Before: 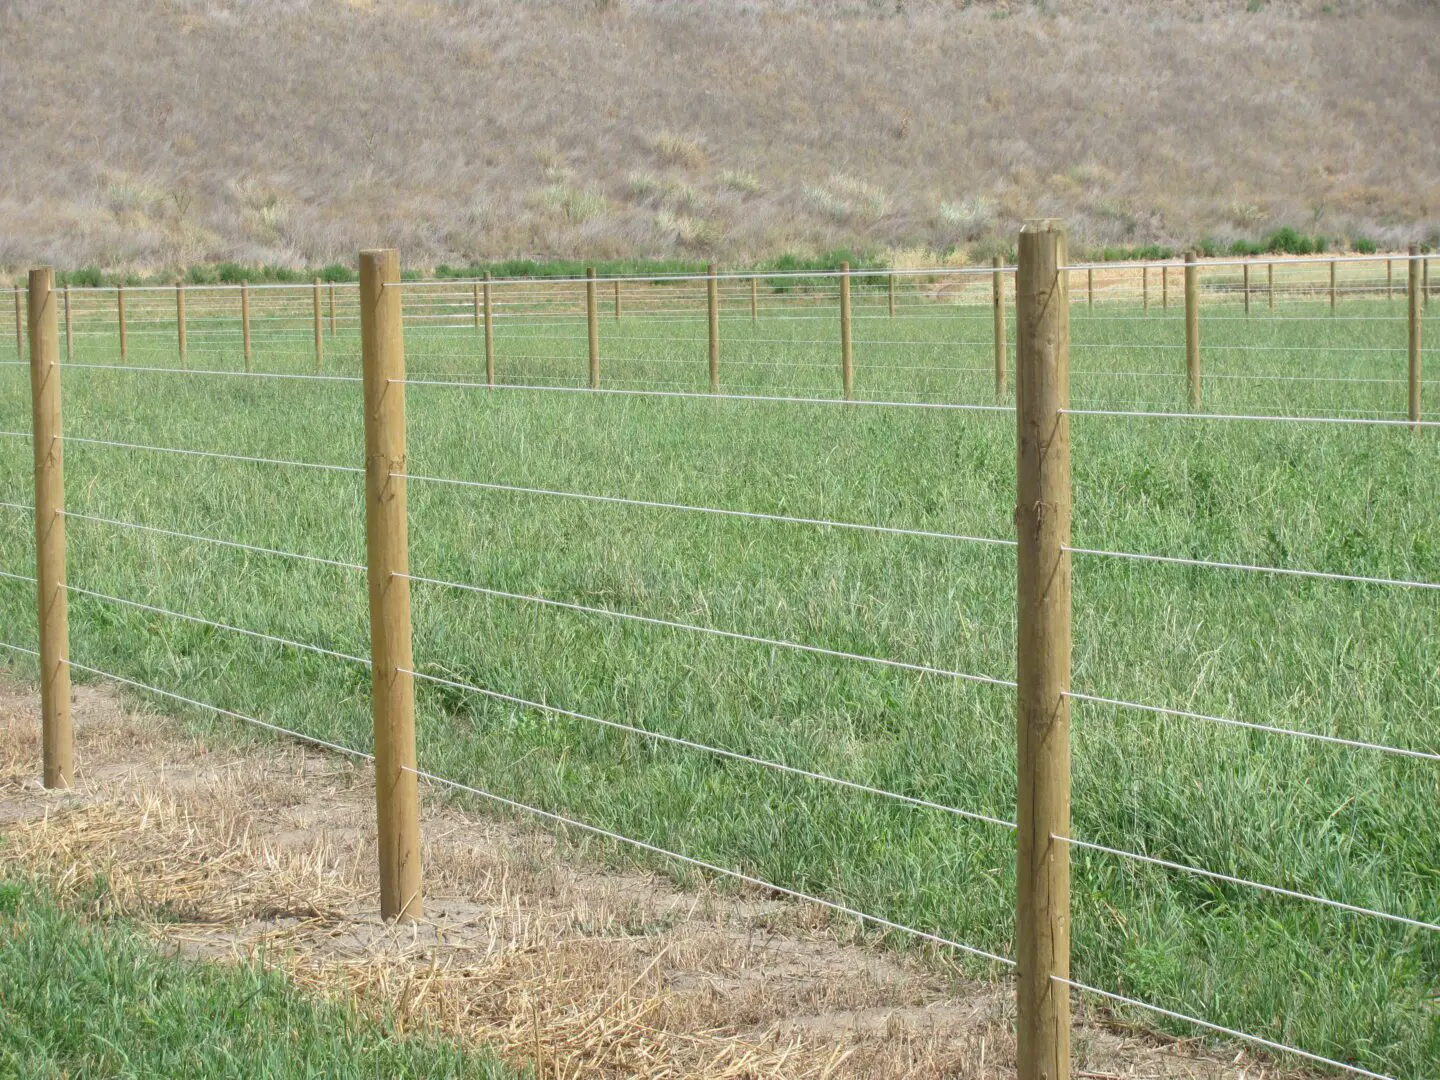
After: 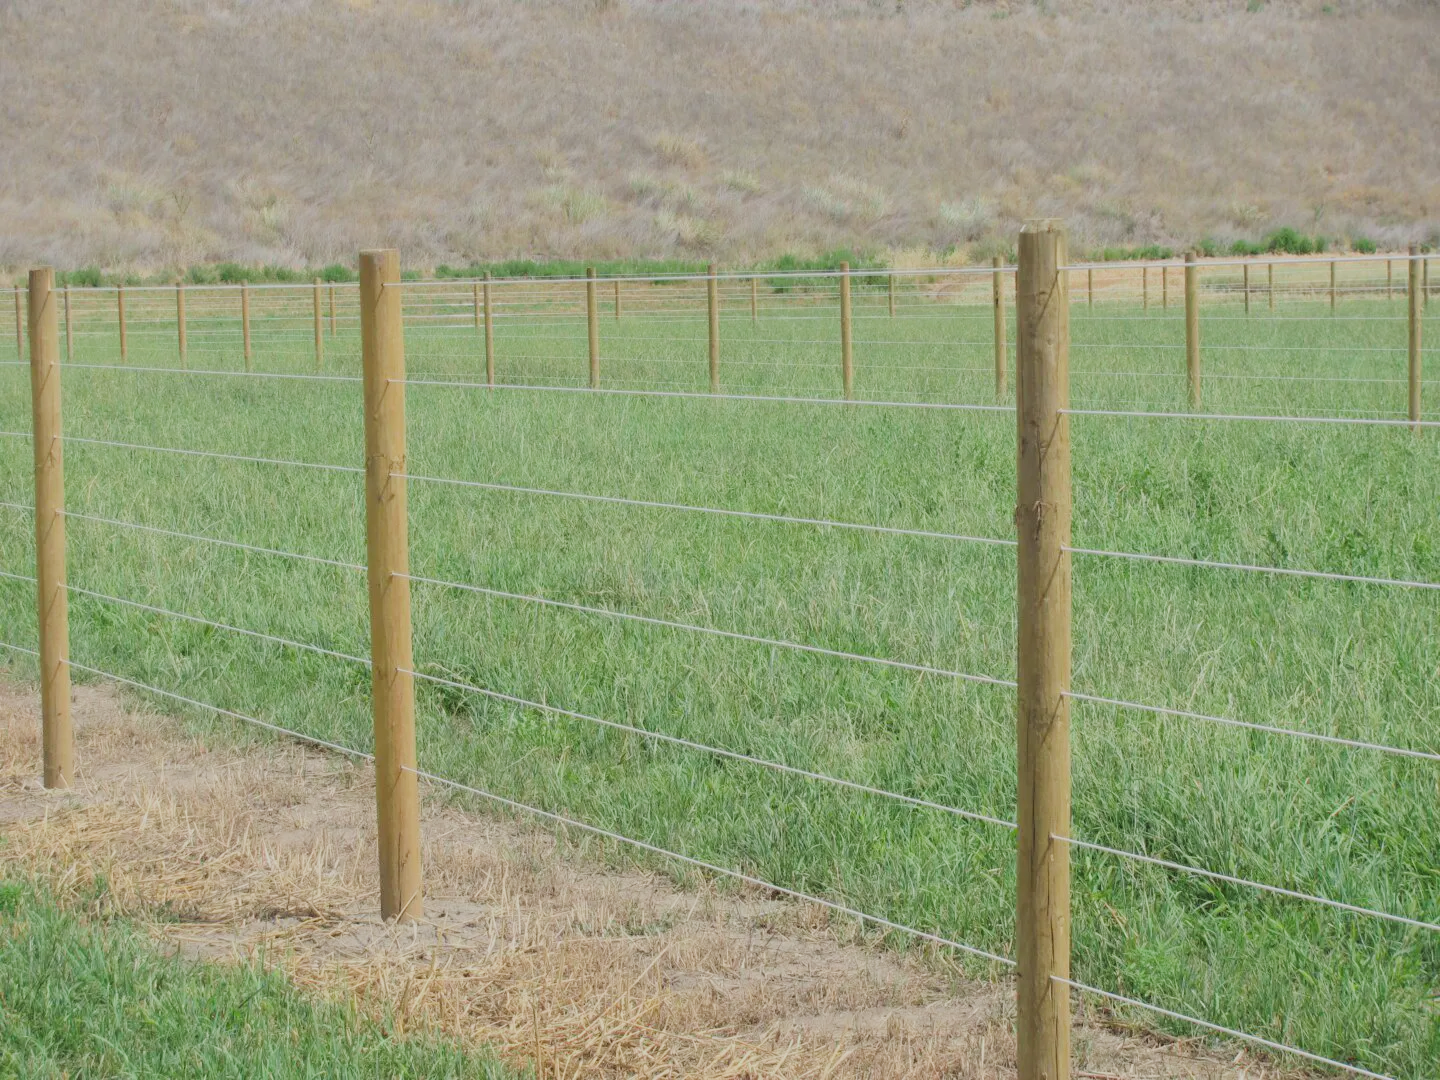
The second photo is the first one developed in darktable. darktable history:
contrast brightness saturation: contrast -0.1, brightness 0.05, saturation 0.08
filmic rgb: black relative exposure -7.65 EV, white relative exposure 4.56 EV, hardness 3.61
